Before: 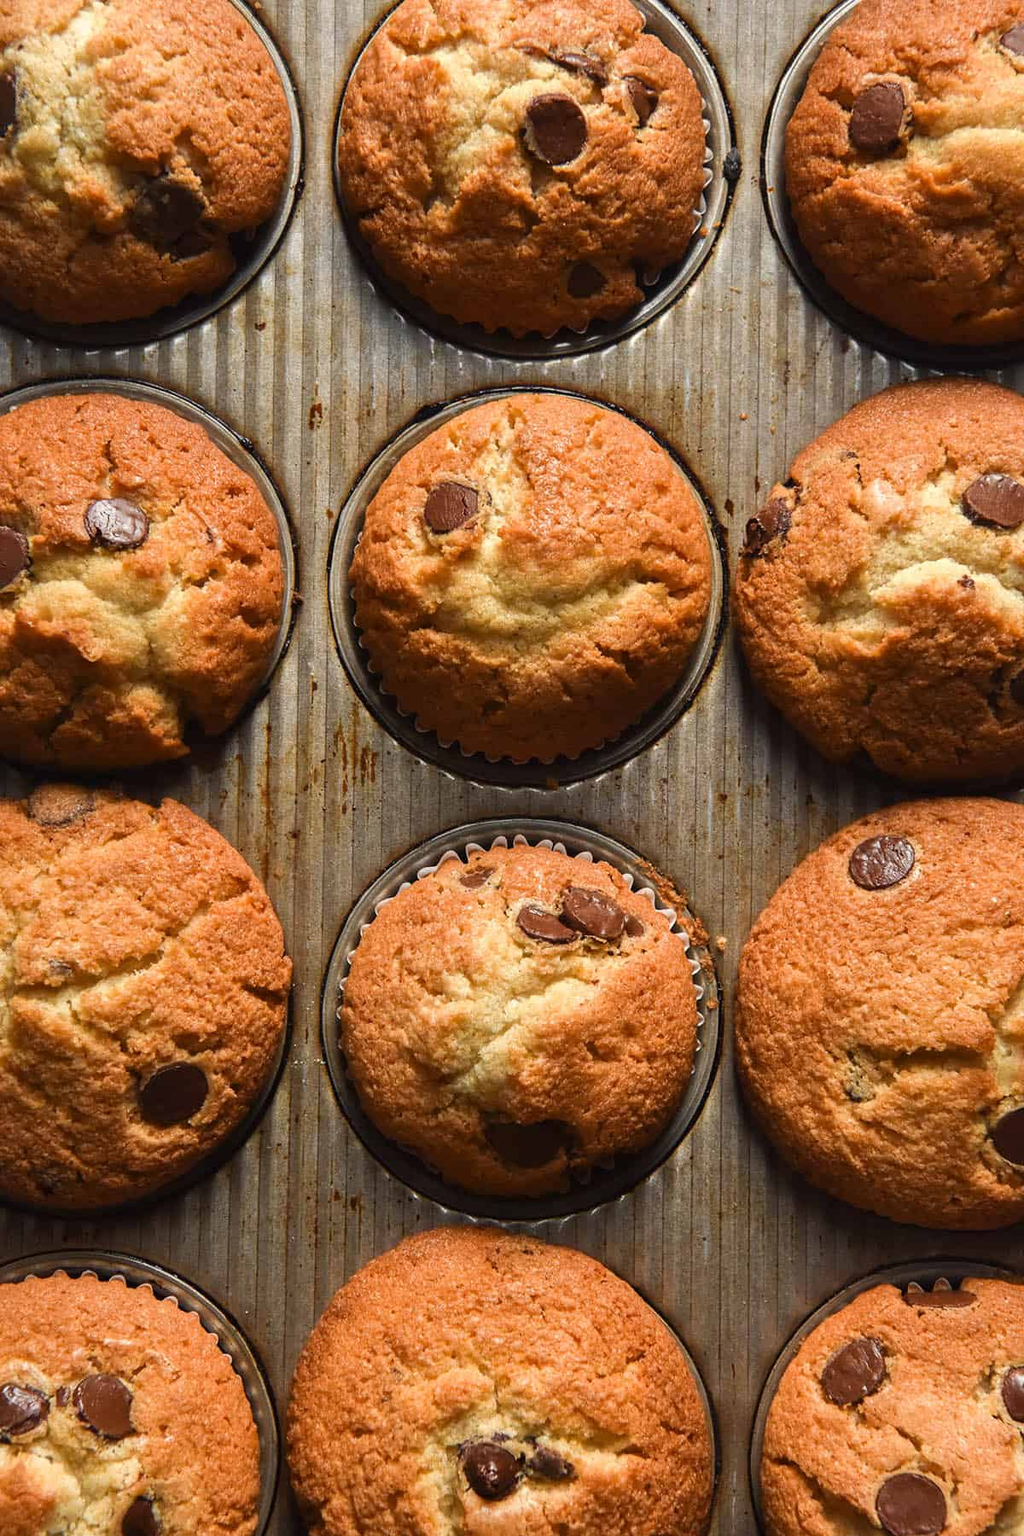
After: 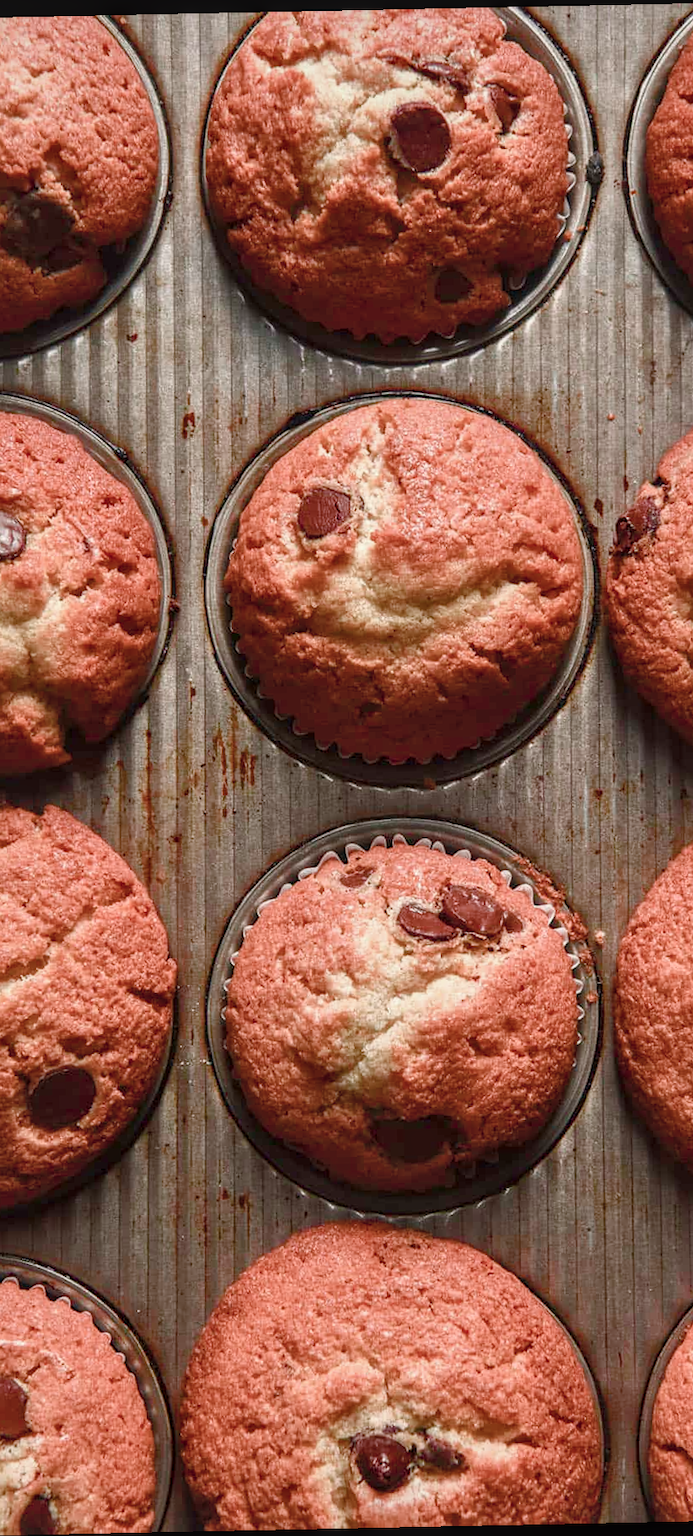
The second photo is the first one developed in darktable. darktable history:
crop and rotate: left 12.648%, right 20.685%
color balance rgb: shadows lift › chroma 1%, shadows lift › hue 113°, highlights gain › chroma 0.2%, highlights gain › hue 333°, perceptual saturation grading › global saturation 20%, perceptual saturation grading › highlights -50%, perceptual saturation grading › shadows 25%, contrast -10%
local contrast: on, module defaults
color contrast: blue-yellow contrast 0.62
rotate and perspective: rotation -1.17°, automatic cropping off
tone curve: curves: ch0 [(0, 0.024) (0.119, 0.146) (0.474, 0.464) (0.718, 0.721) (0.817, 0.839) (1, 0.998)]; ch1 [(0, 0) (0.377, 0.416) (0.439, 0.451) (0.477, 0.477) (0.501, 0.503) (0.538, 0.544) (0.58, 0.602) (0.664, 0.676) (0.783, 0.804) (1, 1)]; ch2 [(0, 0) (0.38, 0.405) (0.463, 0.456) (0.498, 0.497) (0.524, 0.535) (0.578, 0.576) (0.648, 0.665) (1, 1)], color space Lab, independent channels, preserve colors none
